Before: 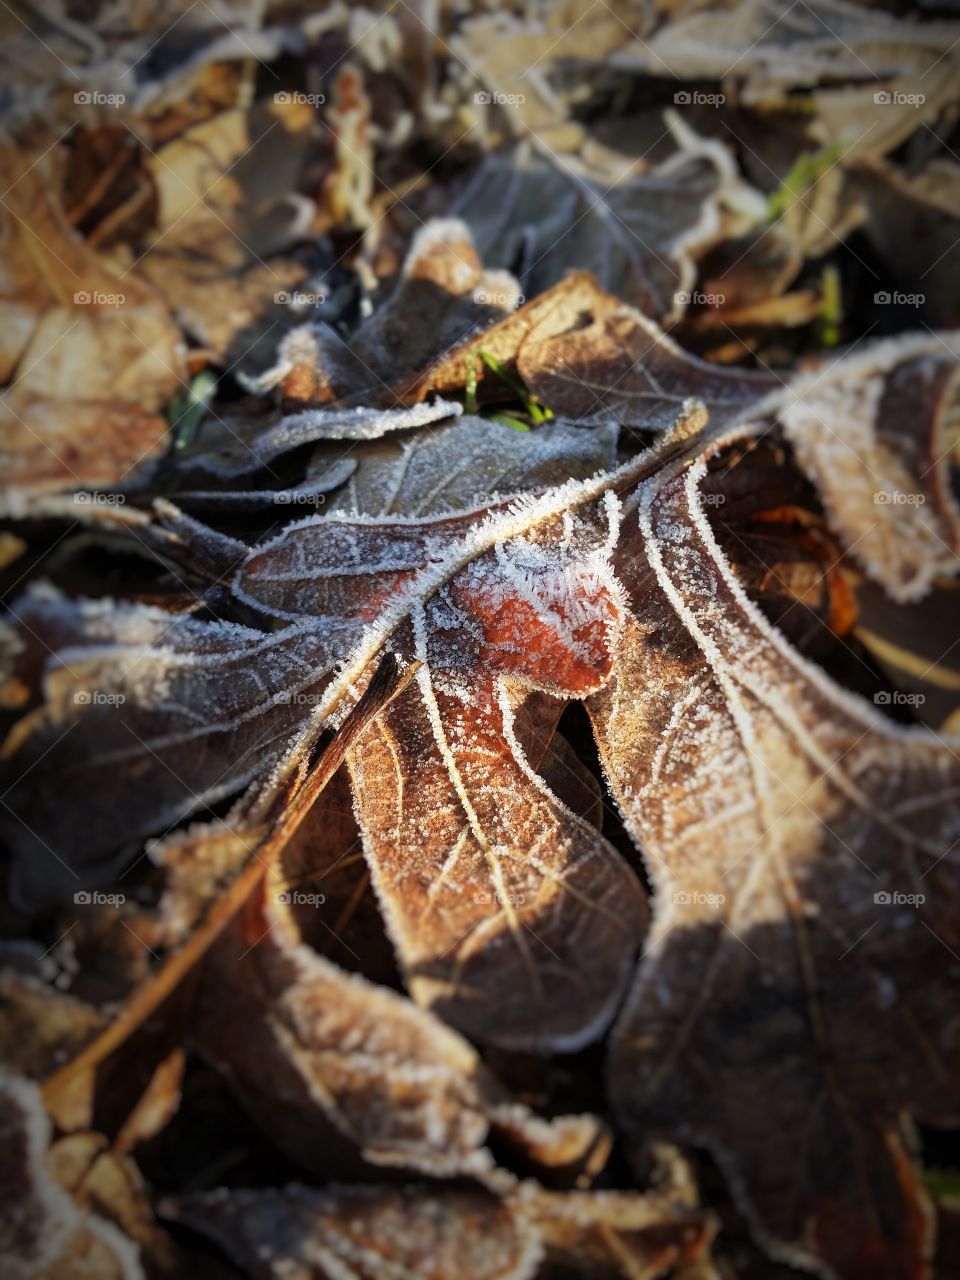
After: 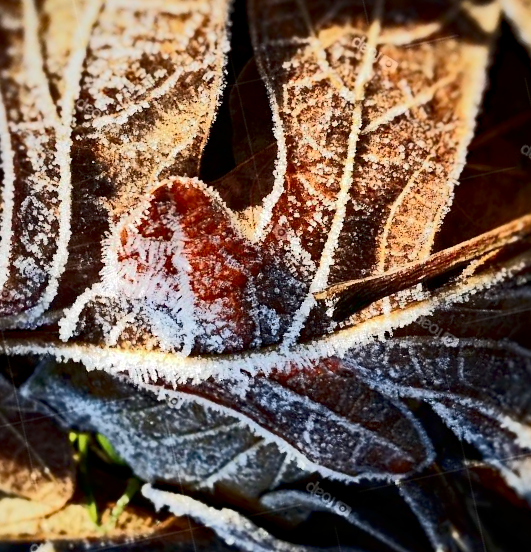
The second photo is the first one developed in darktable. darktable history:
crop and rotate: angle 147.53°, left 9.196%, top 15.571%, right 4.544%, bottom 17.134%
haze removal: strength 0.416, compatibility mode true, adaptive false
tone equalizer: -7 EV 0.136 EV, edges refinement/feathering 500, mask exposure compensation -1.57 EV, preserve details no
tone curve: curves: ch0 [(0, 0) (0.003, 0.002) (0.011, 0.004) (0.025, 0.005) (0.044, 0.009) (0.069, 0.013) (0.1, 0.017) (0.136, 0.036) (0.177, 0.066) (0.224, 0.102) (0.277, 0.143) (0.335, 0.197) (0.399, 0.268) (0.468, 0.389) (0.543, 0.549) (0.623, 0.714) (0.709, 0.801) (0.801, 0.854) (0.898, 0.9) (1, 1)], color space Lab, independent channels, preserve colors none
shadows and highlights: shadows 24.28, highlights -79.19, soften with gaussian
